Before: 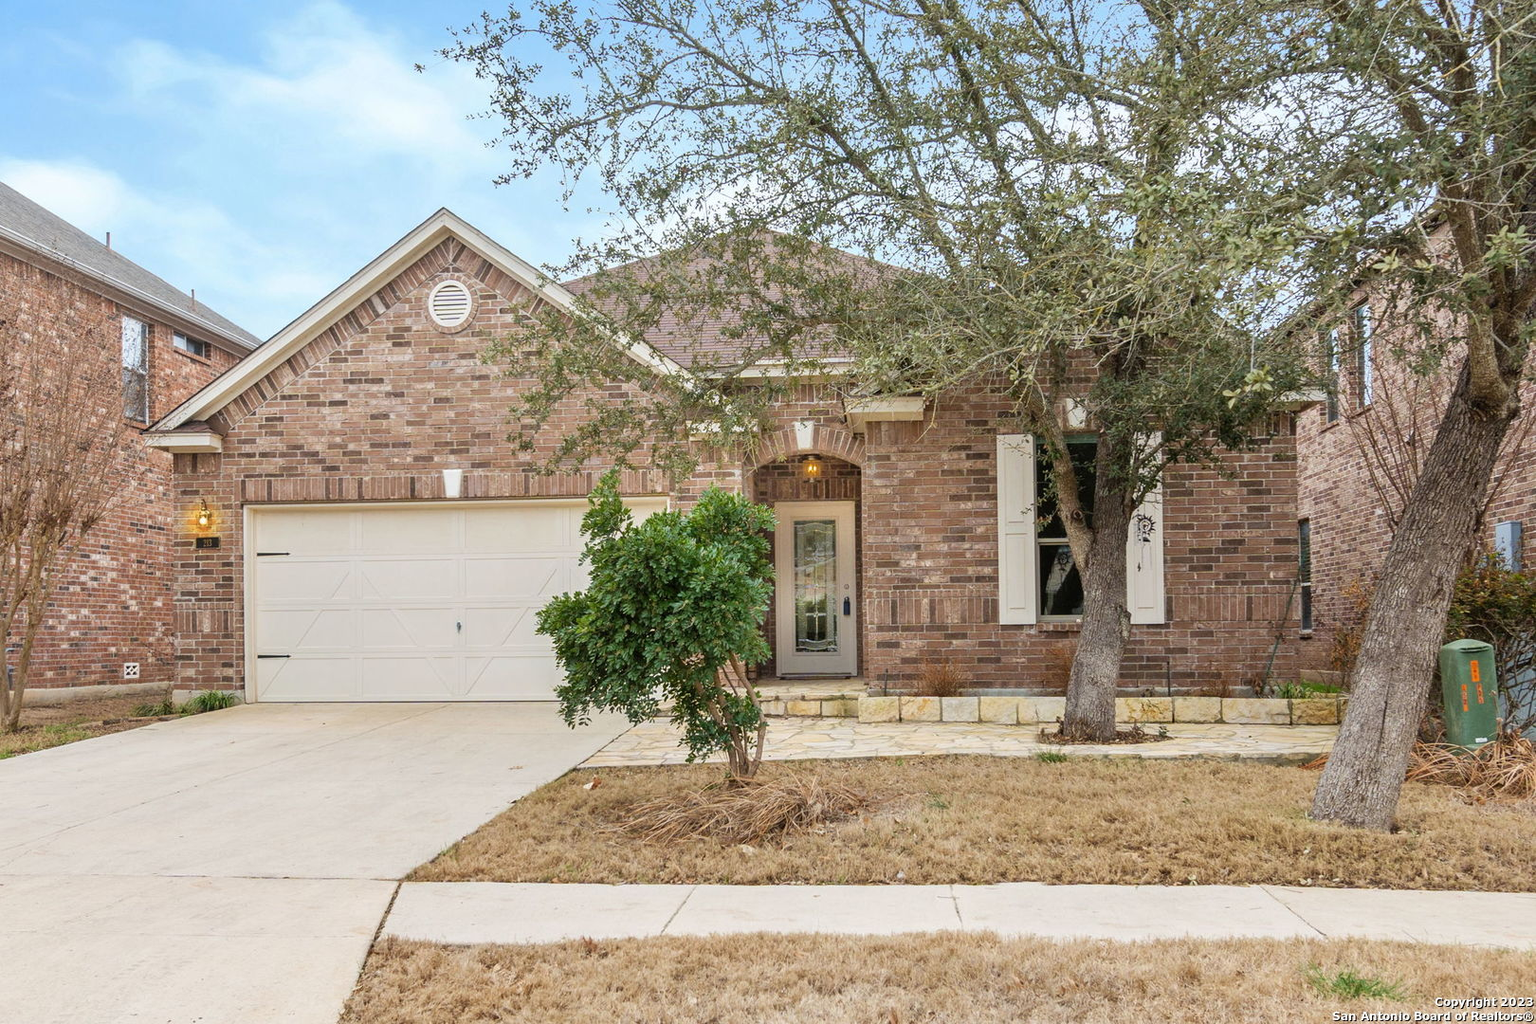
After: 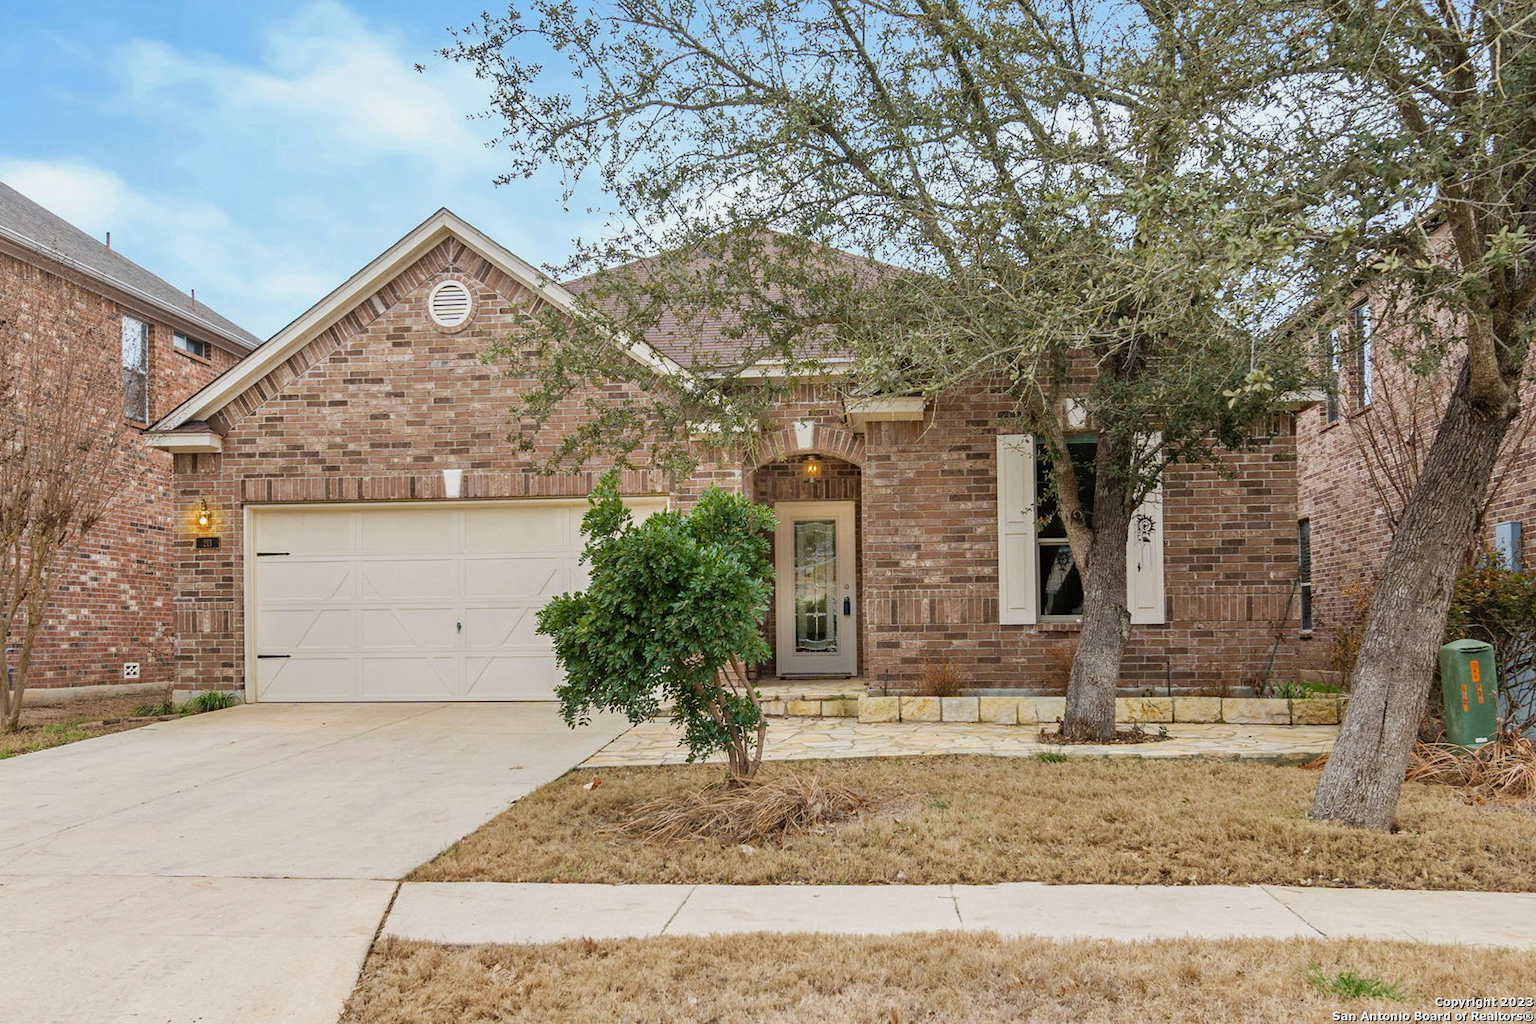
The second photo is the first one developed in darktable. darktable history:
exposure: exposure -0.158 EV, compensate highlight preservation false
haze removal: compatibility mode true, adaptive false
